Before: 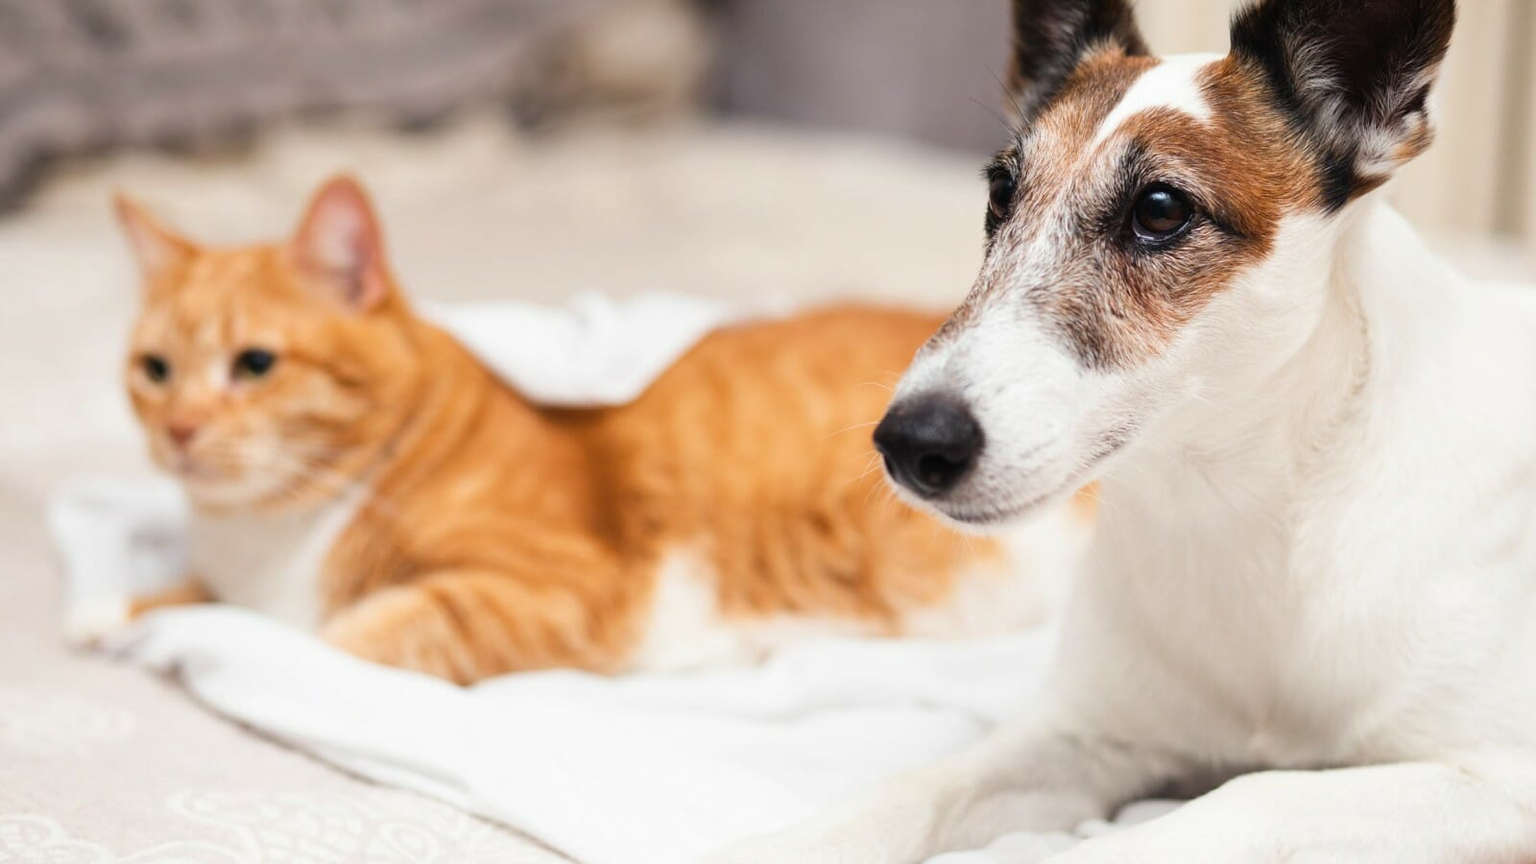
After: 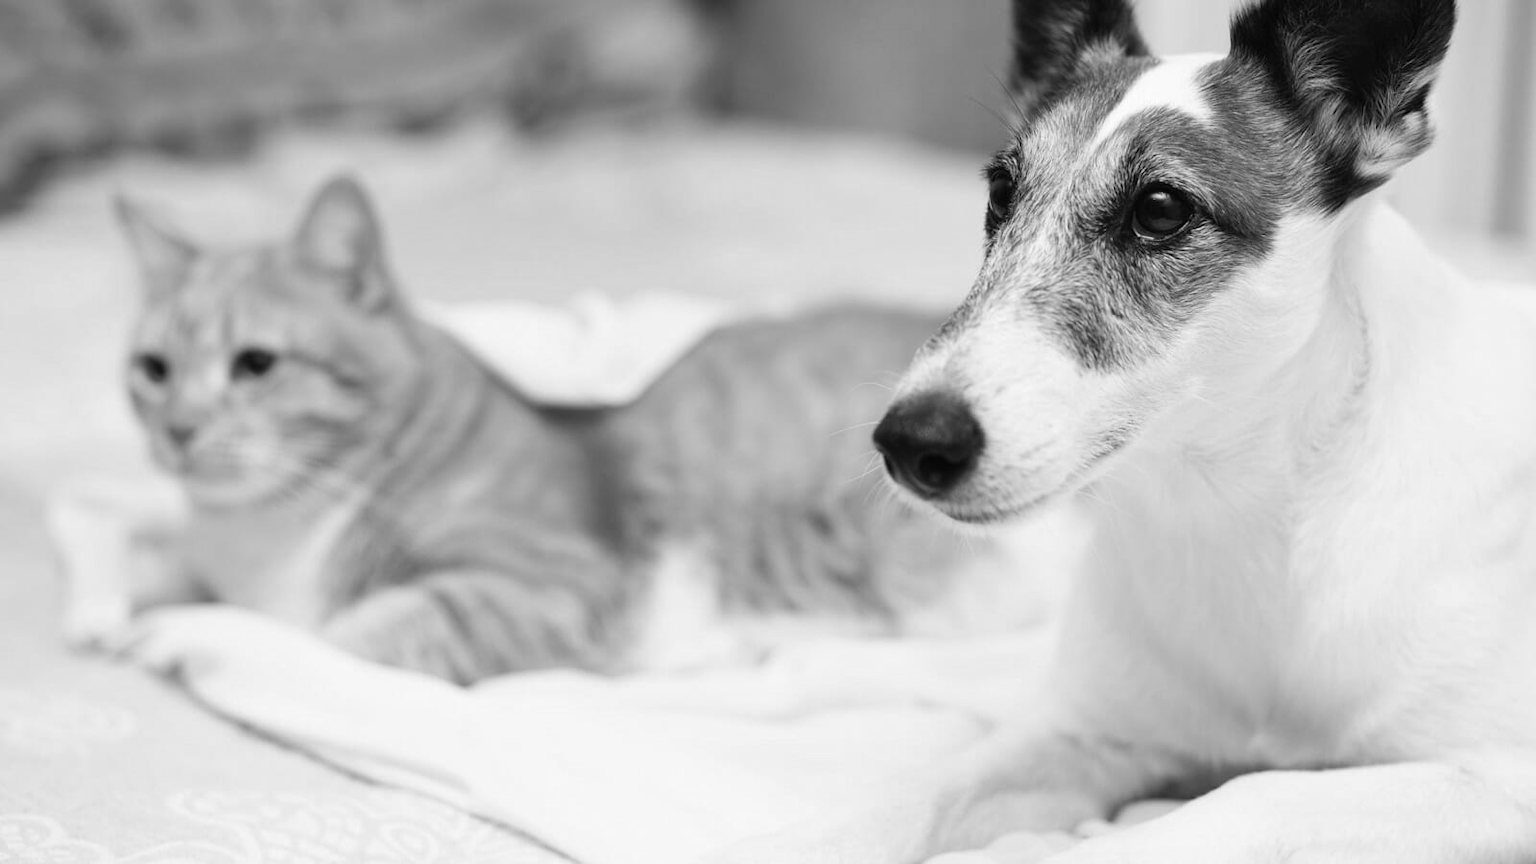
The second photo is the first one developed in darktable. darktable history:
monochrome: a 30.25, b 92.03
color correction: highlights a* 10.44, highlights b* 30.04, shadows a* 2.73, shadows b* 17.51, saturation 1.72
